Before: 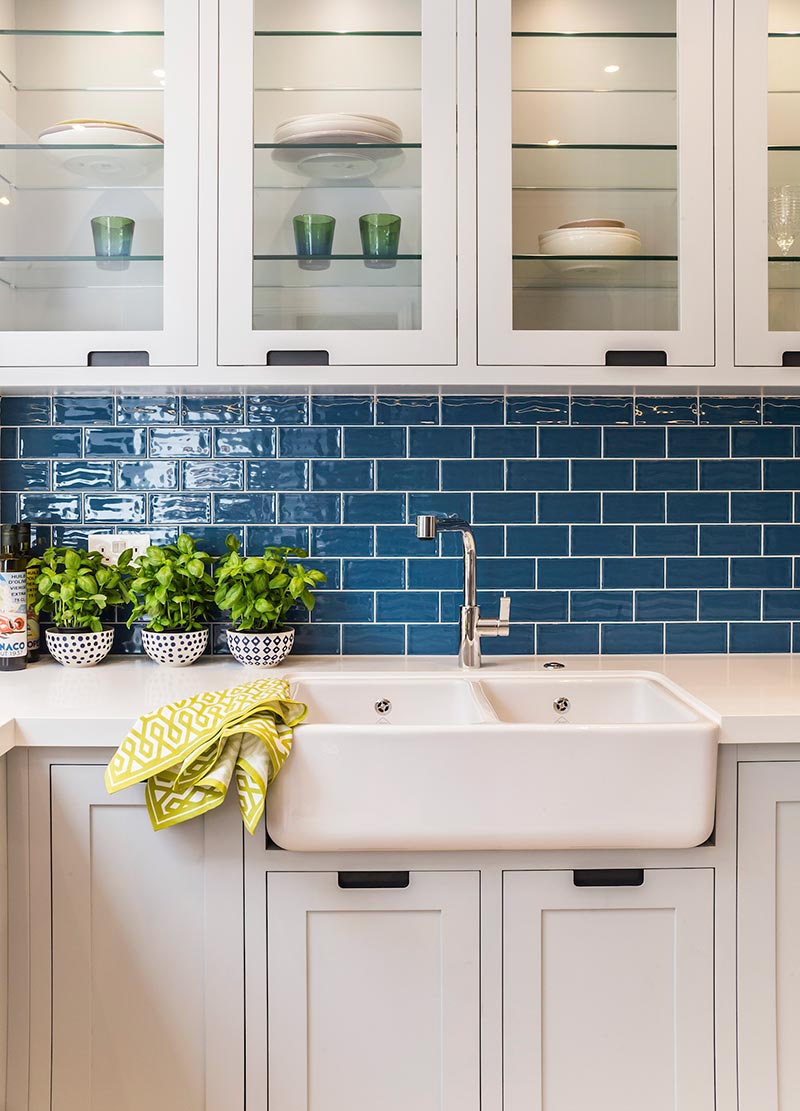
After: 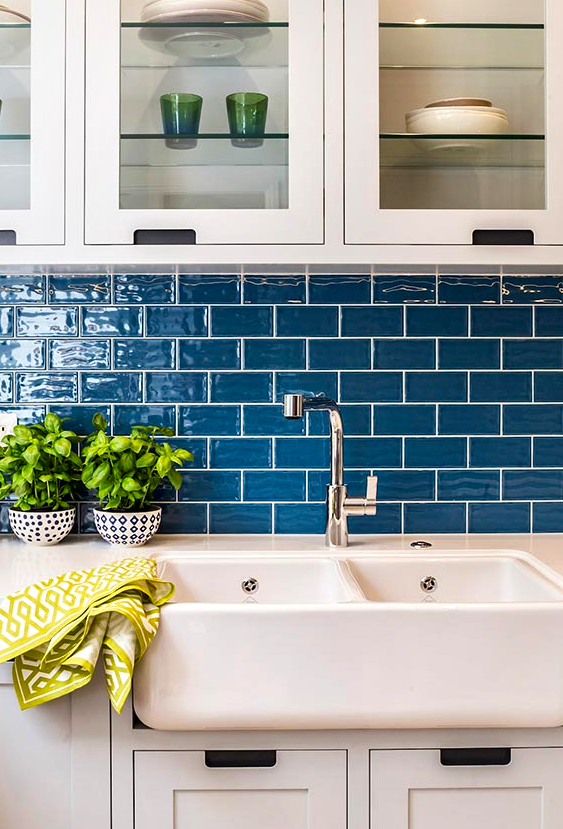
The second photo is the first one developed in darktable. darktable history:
crop and rotate: left 16.642%, top 10.944%, right 12.919%, bottom 14.408%
local contrast: mode bilateral grid, contrast 25, coarseness 60, detail 152%, midtone range 0.2
contrast brightness saturation: contrast 0.081, saturation 0.203
